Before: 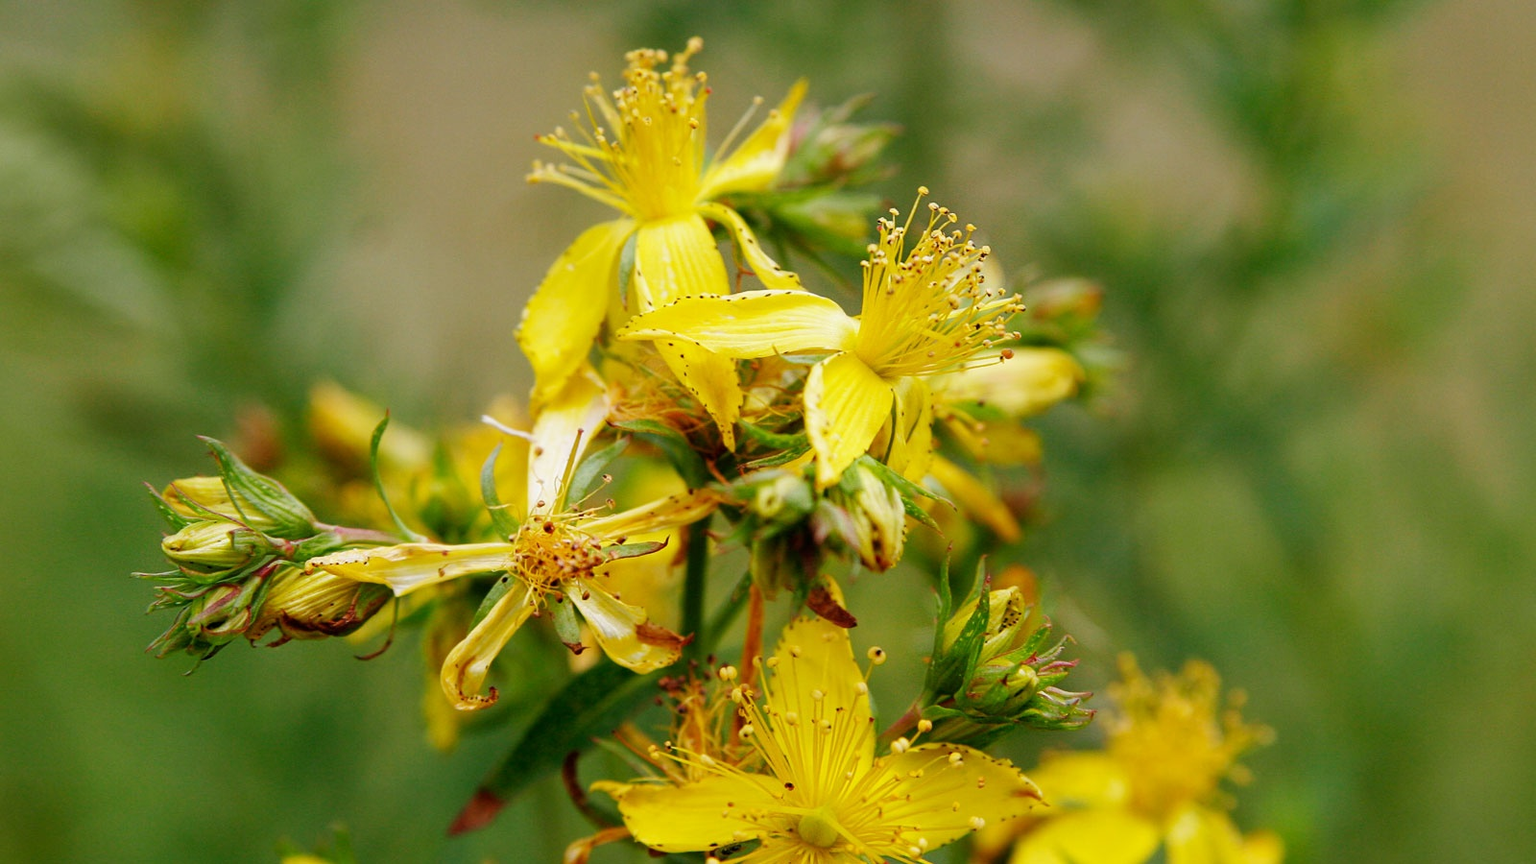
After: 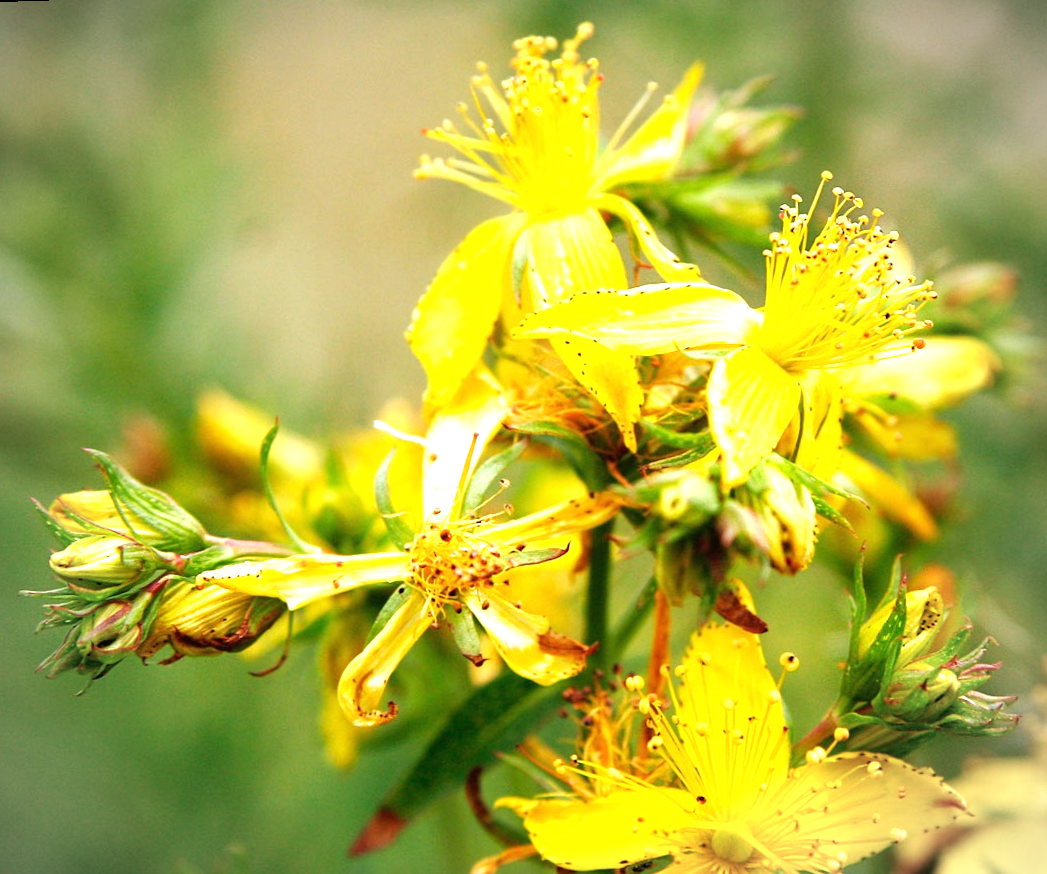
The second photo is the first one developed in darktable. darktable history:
vignetting: fall-off radius 45%, brightness -0.33
rotate and perspective: rotation -1.32°, lens shift (horizontal) -0.031, crop left 0.015, crop right 0.985, crop top 0.047, crop bottom 0.982
exposure: black level correction 0, exposure 1.1 EV, compensate exposure bias true, compensate highlight preservation false
crop and rotate: left 6.617%, right 26.717%
